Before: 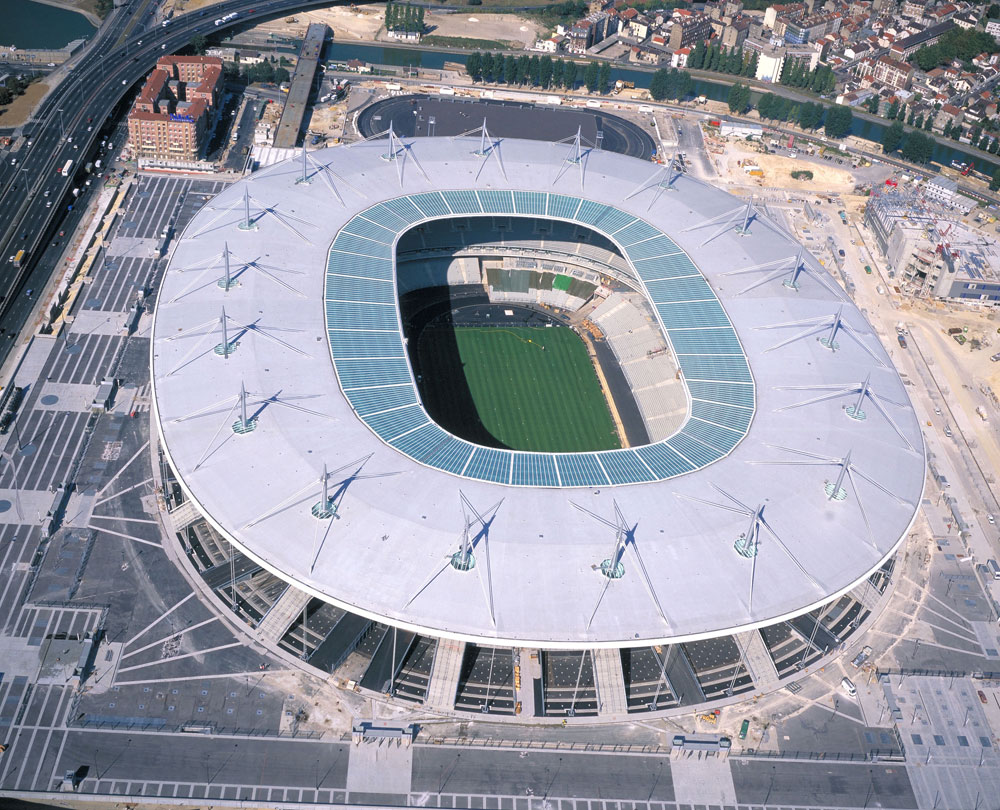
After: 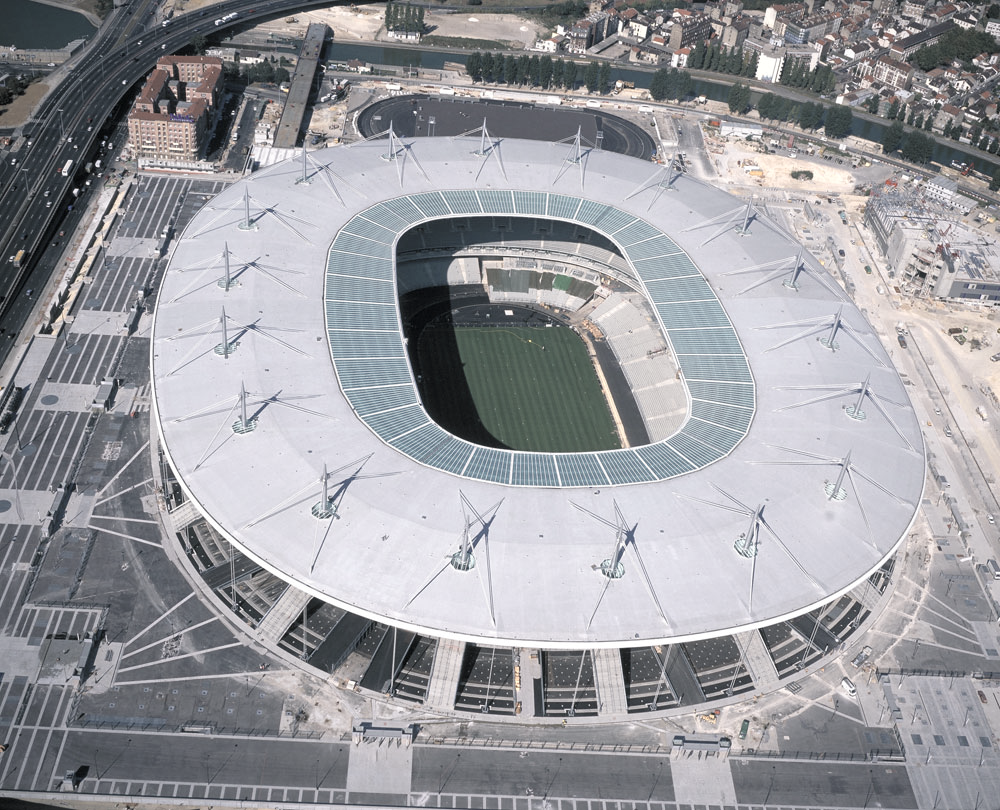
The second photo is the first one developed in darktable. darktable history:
color zones: curves: ch0 [(0.018, 0.548) (0.197, 0.654) (0.425, 0.447) (0.605, 0.658) (0.732, 0.579)]; ch1 [(0.105, 0.531) (0.224, 0.531) (0.386, 0.39) (0.618, 0.456) (0.732, 0.456) (0.956, 0.421)]; ch2 [(0.039, 0.583) (0.215, 0.465) (0.399, 0.544) (0.465, 0.548) (0.614, 0.447) (0.724, 0.43) (0.882, 0.623) (0.956, 0.632)]
color correction: highlights b* 0.029, saturation 0.481
